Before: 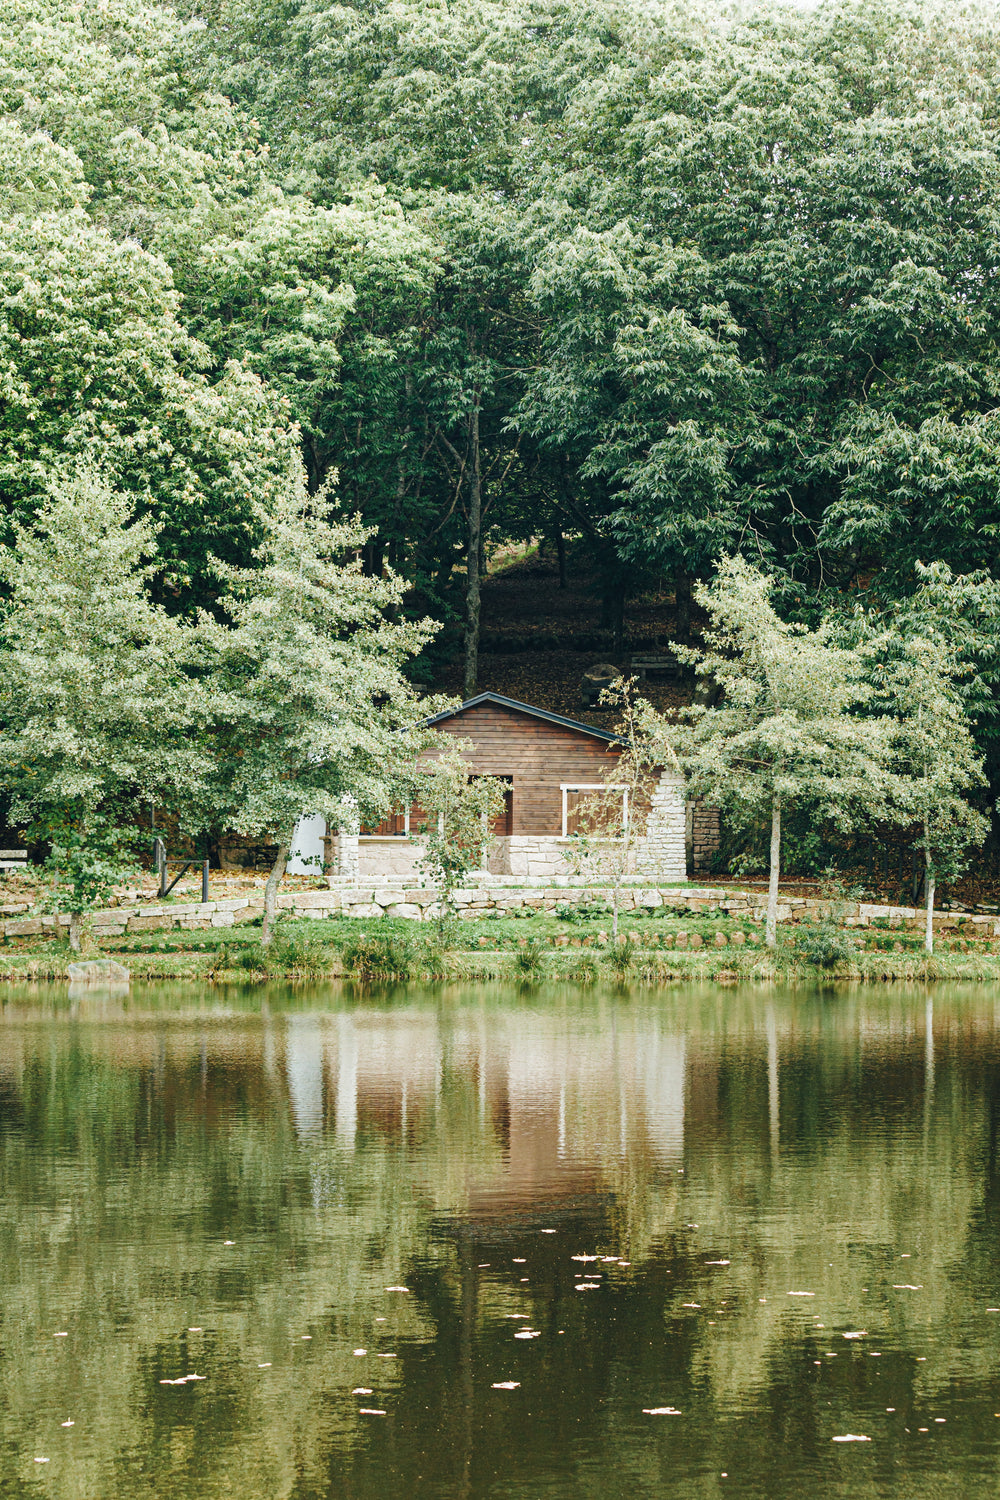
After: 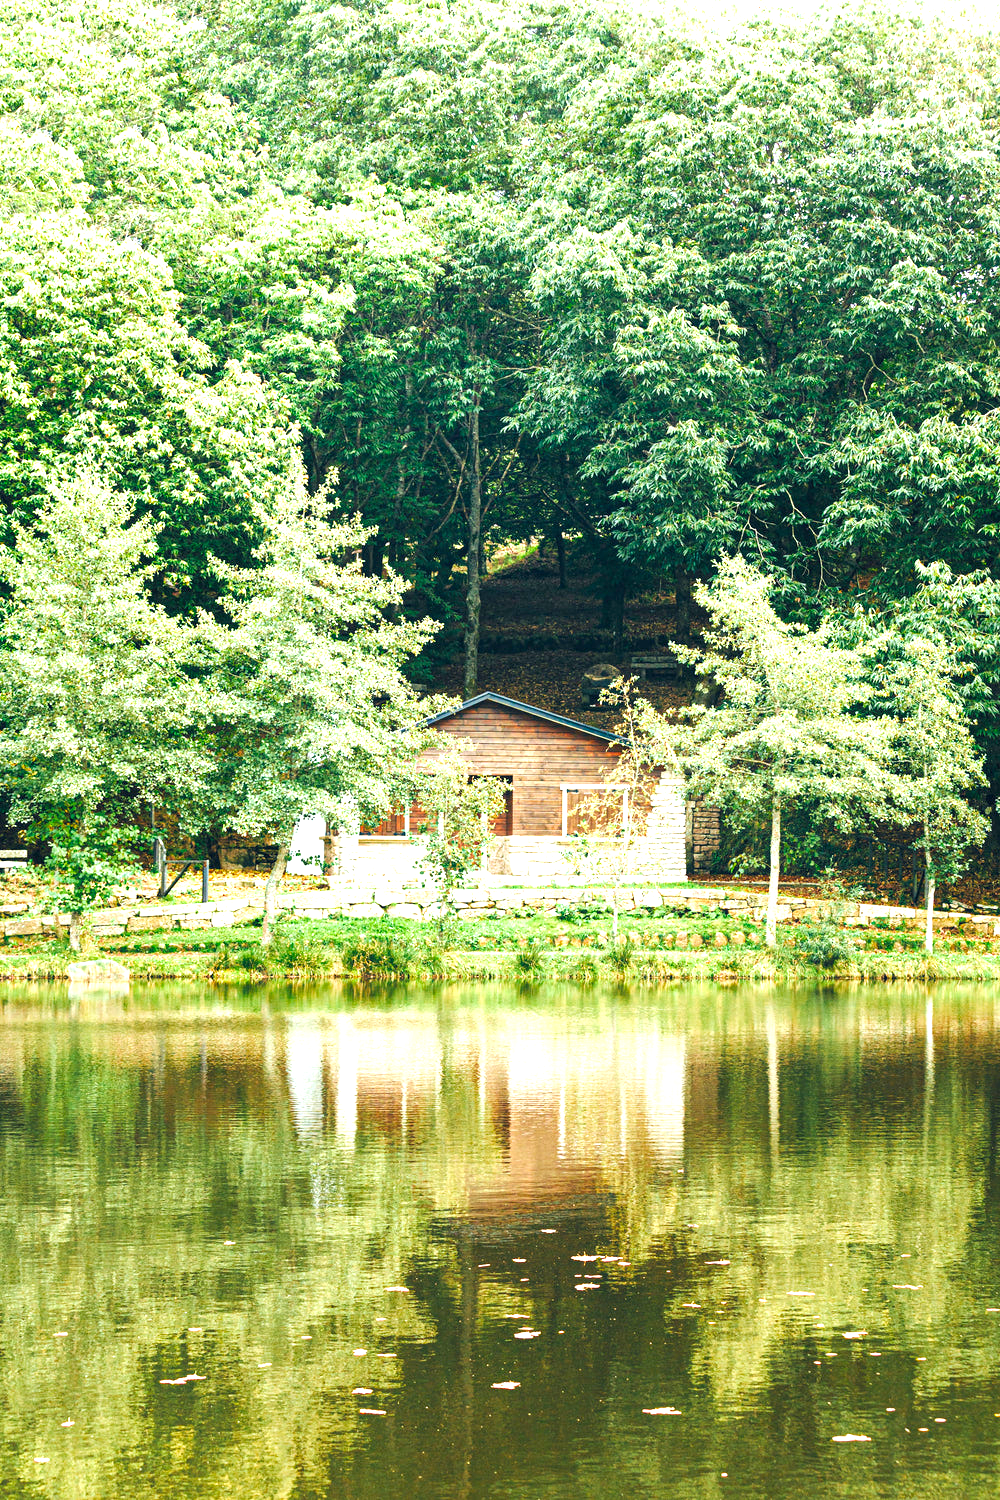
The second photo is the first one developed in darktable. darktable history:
exposure: black level correction 0.001, exposure 1.054 EV, compensate highlight preservation false
color correction: highlights b* -0.022, saturation 1.31
